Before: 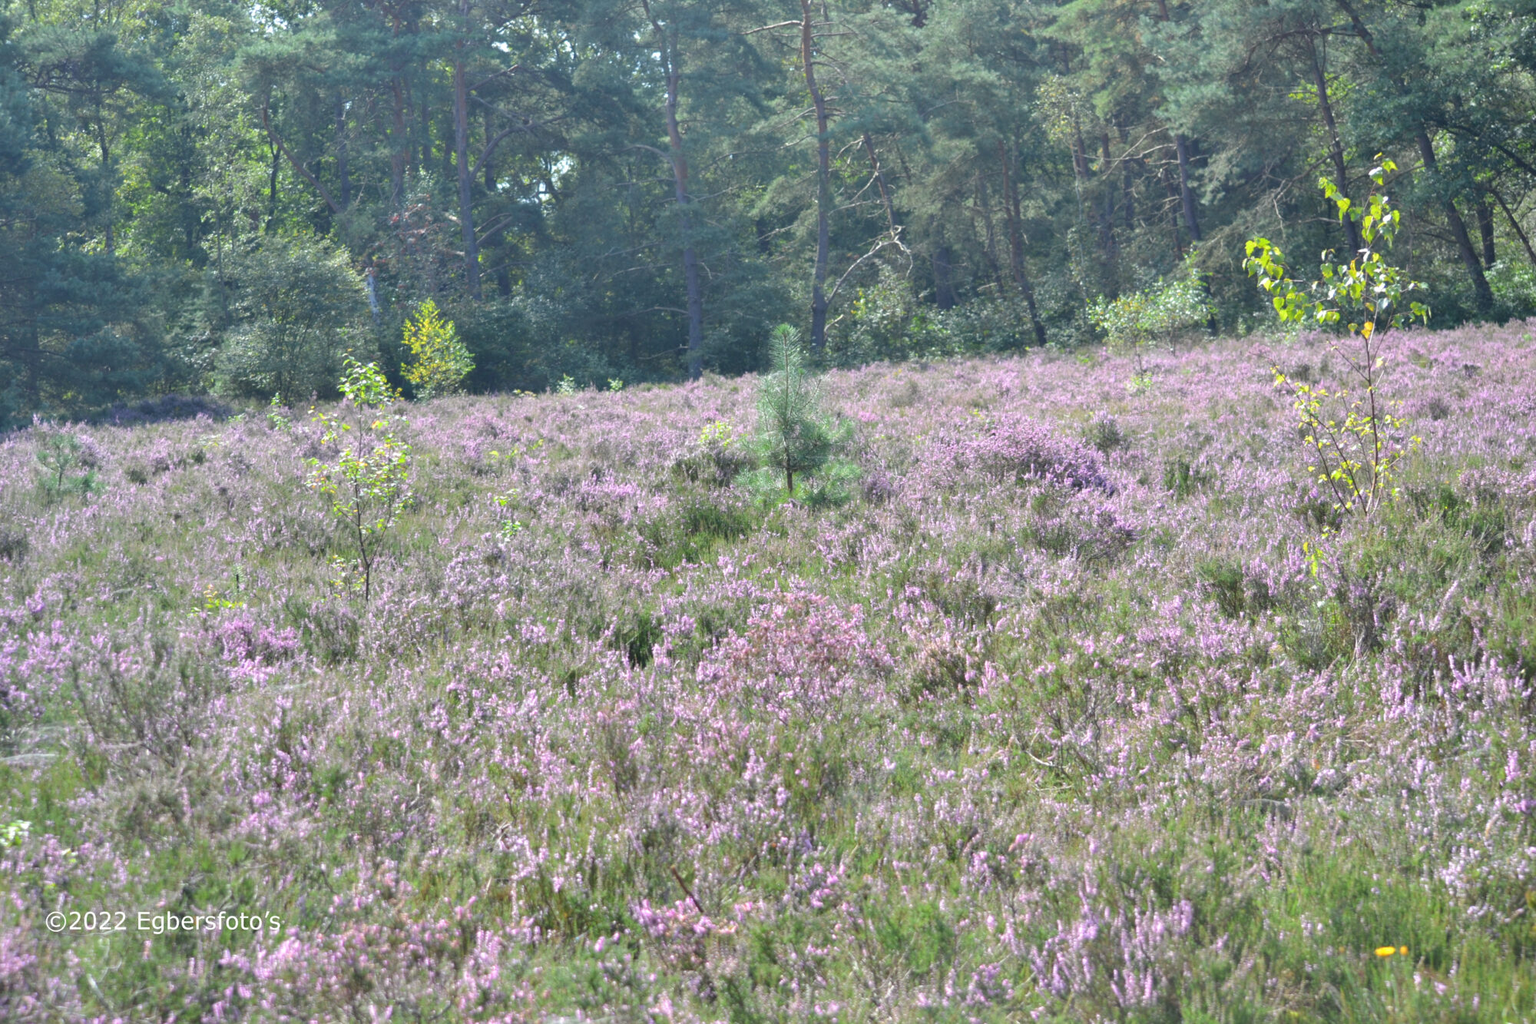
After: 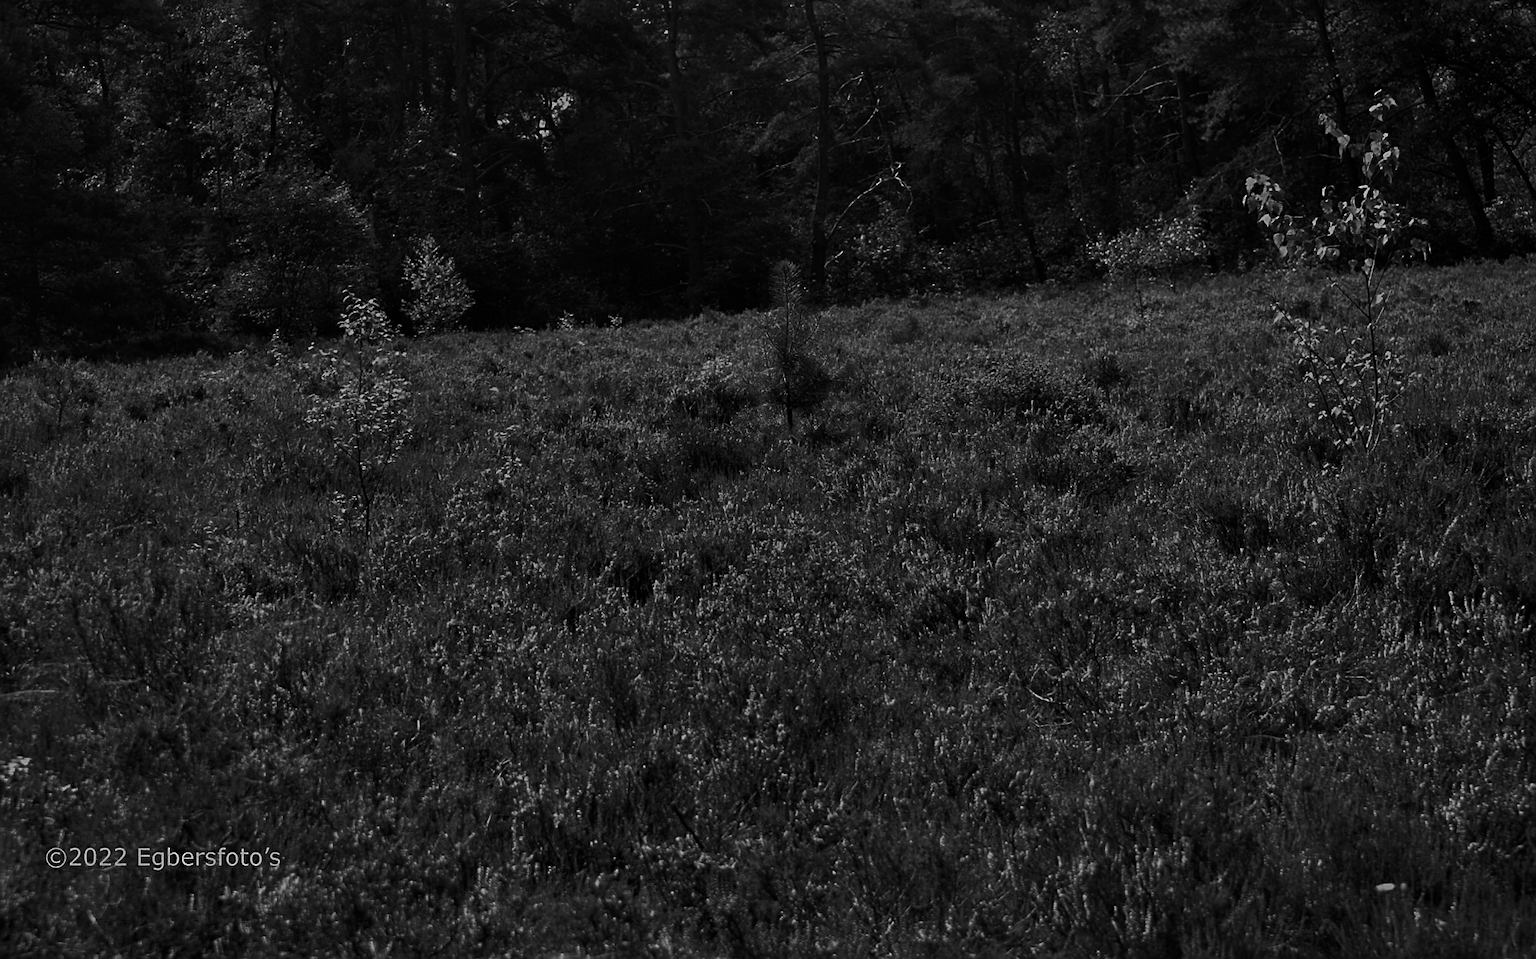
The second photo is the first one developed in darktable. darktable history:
exposure: black level correction 0.009, exposure -0.637 EV, compensate highlight preservation false
crop and rotate: top 6.25%
contrast brightness saturation: contrast 0.02, brightness -1, saturation -1
sharpen: on, module defaults
